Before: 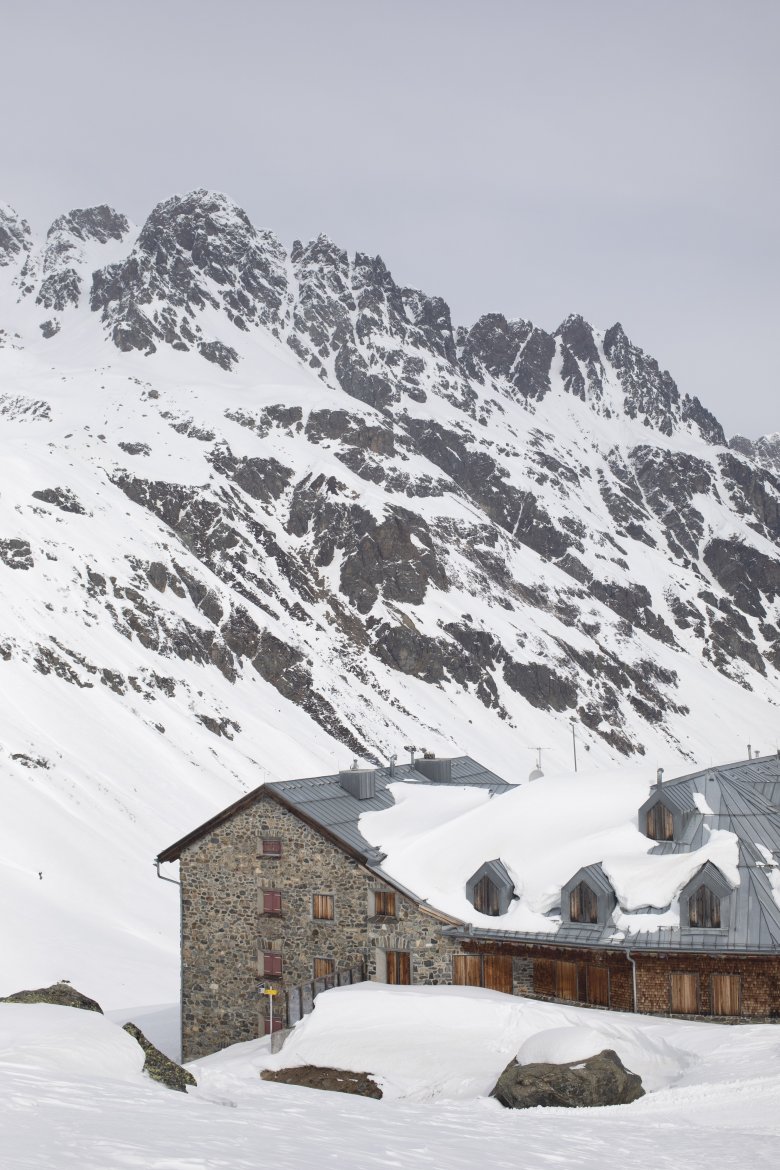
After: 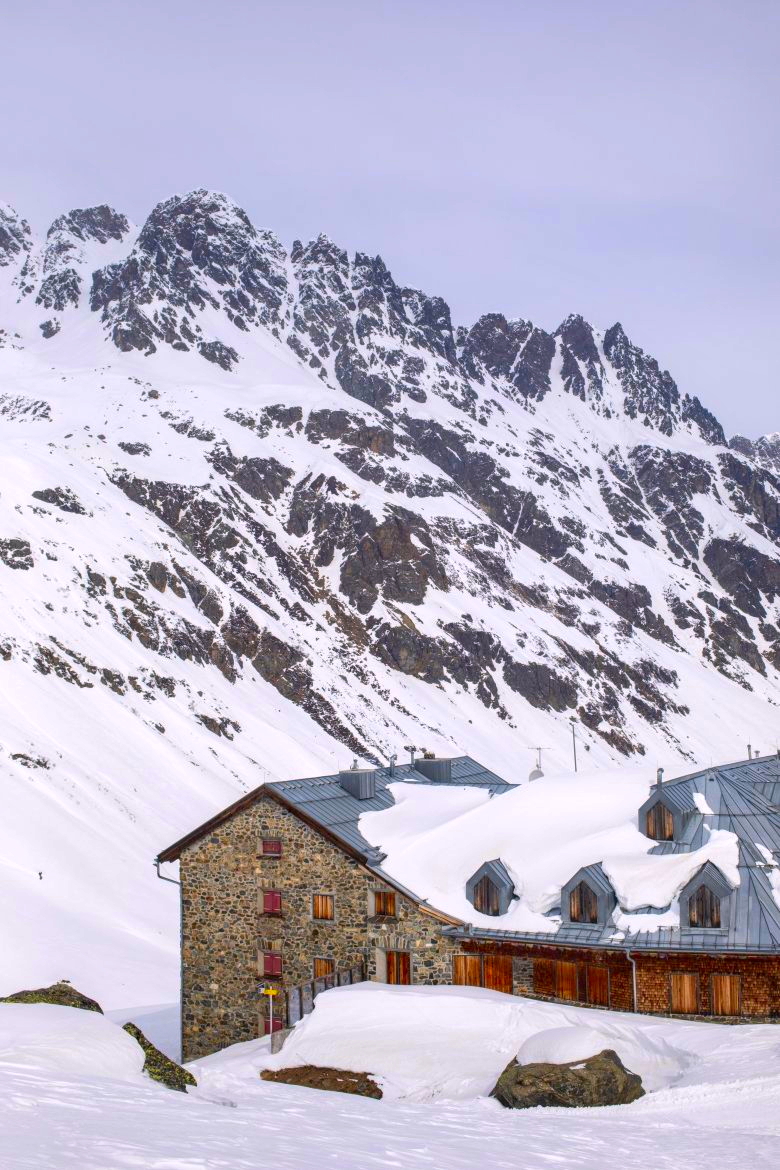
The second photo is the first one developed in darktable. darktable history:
color correction: highlights a* 1.59, highlights b* -1.7, saturation 2.48
local contrast: detail 142%
